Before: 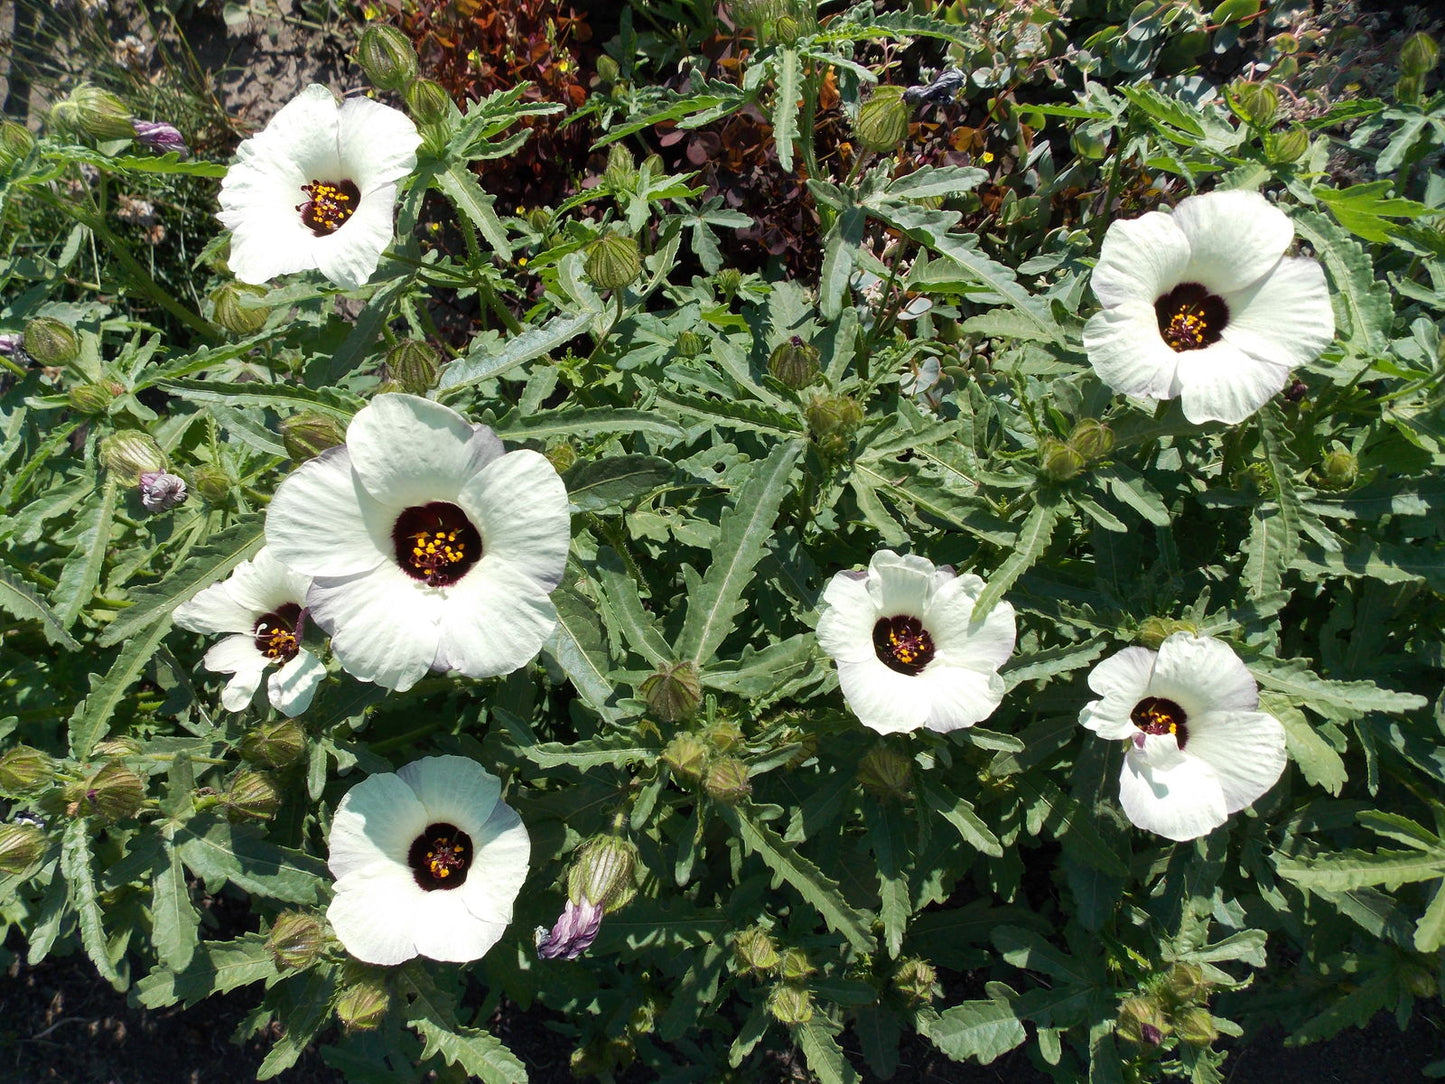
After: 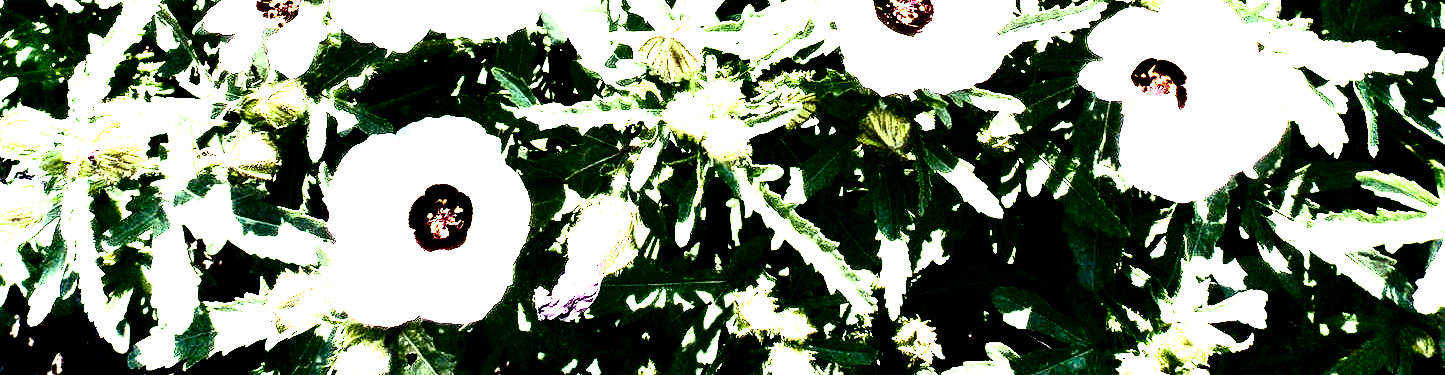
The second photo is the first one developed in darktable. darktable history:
exposure: black level correction 0, exposure 2 EV, compensate exposure bias true, compensate highlight preservation false
tone curve: curves: ch0 [(0, 0) (0.003, 0) (0.011, 0) (0.025, 0) (0.044, 0.001) (0.069, 0.003) (0.1, 0.003) (0.136, 0.006) (0.177, 0.014) (0.224, 0.056) (0.277, 0.128) (0.335, 0.218) (0.399, 0.346) (0.468, 0.512) (0.543, 0.713) (0.623, 0.898) (0.709, 0.987) (0.801, 0.99) (0.898, 0.99) (1, 1)], color space Lab, independent channels, preserve colors none
tone equalizer: -8 EV -0.76 EV, -7 EV -0.68 EV, -6 EV -0.633 EV, -5 EV -0.392 EV, -3 EV 0.401 EV, -2 EV 0.6 EV, -1 EV 0.687 EV, +0 EV 0.726 EV, edges refinement/feathering 500, mask exposure compensation -1.57 EV, preserve details no
filmic rgb: black relative exposure -3.63 EV, white relative exposure 2.16 EV, threshold 3.06 EV, hardness 3.64, preserve chrominance no, color science v4 (2020), enable highlight reconstruction true
crop and rotate: top 59.035%, bottom 6.32%
